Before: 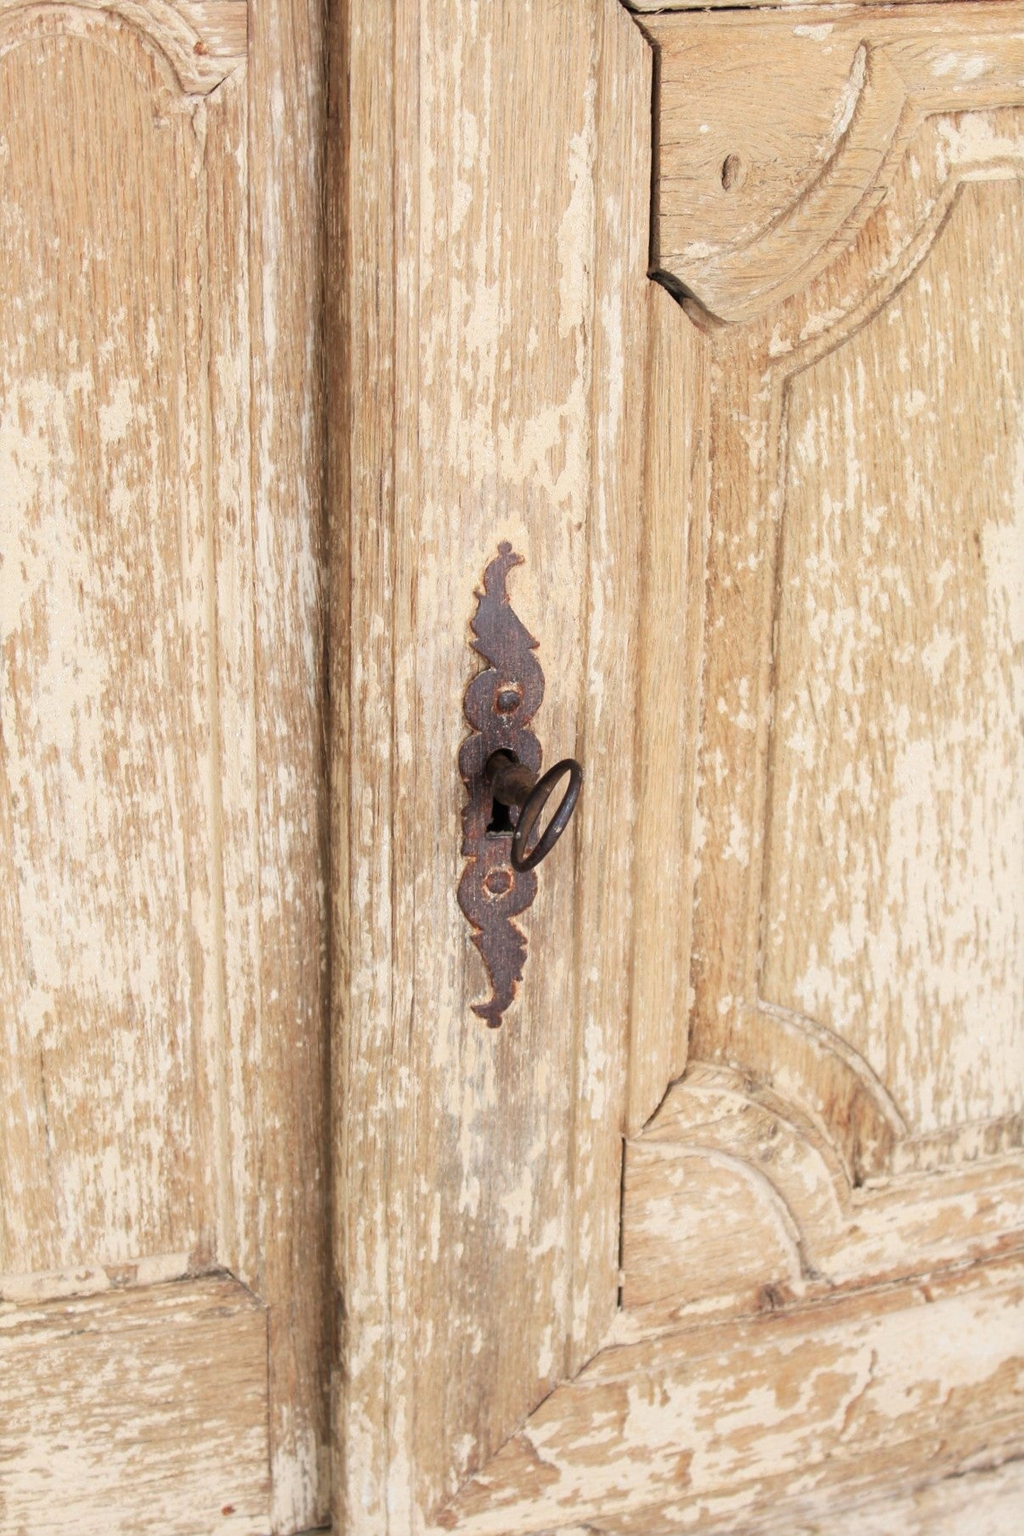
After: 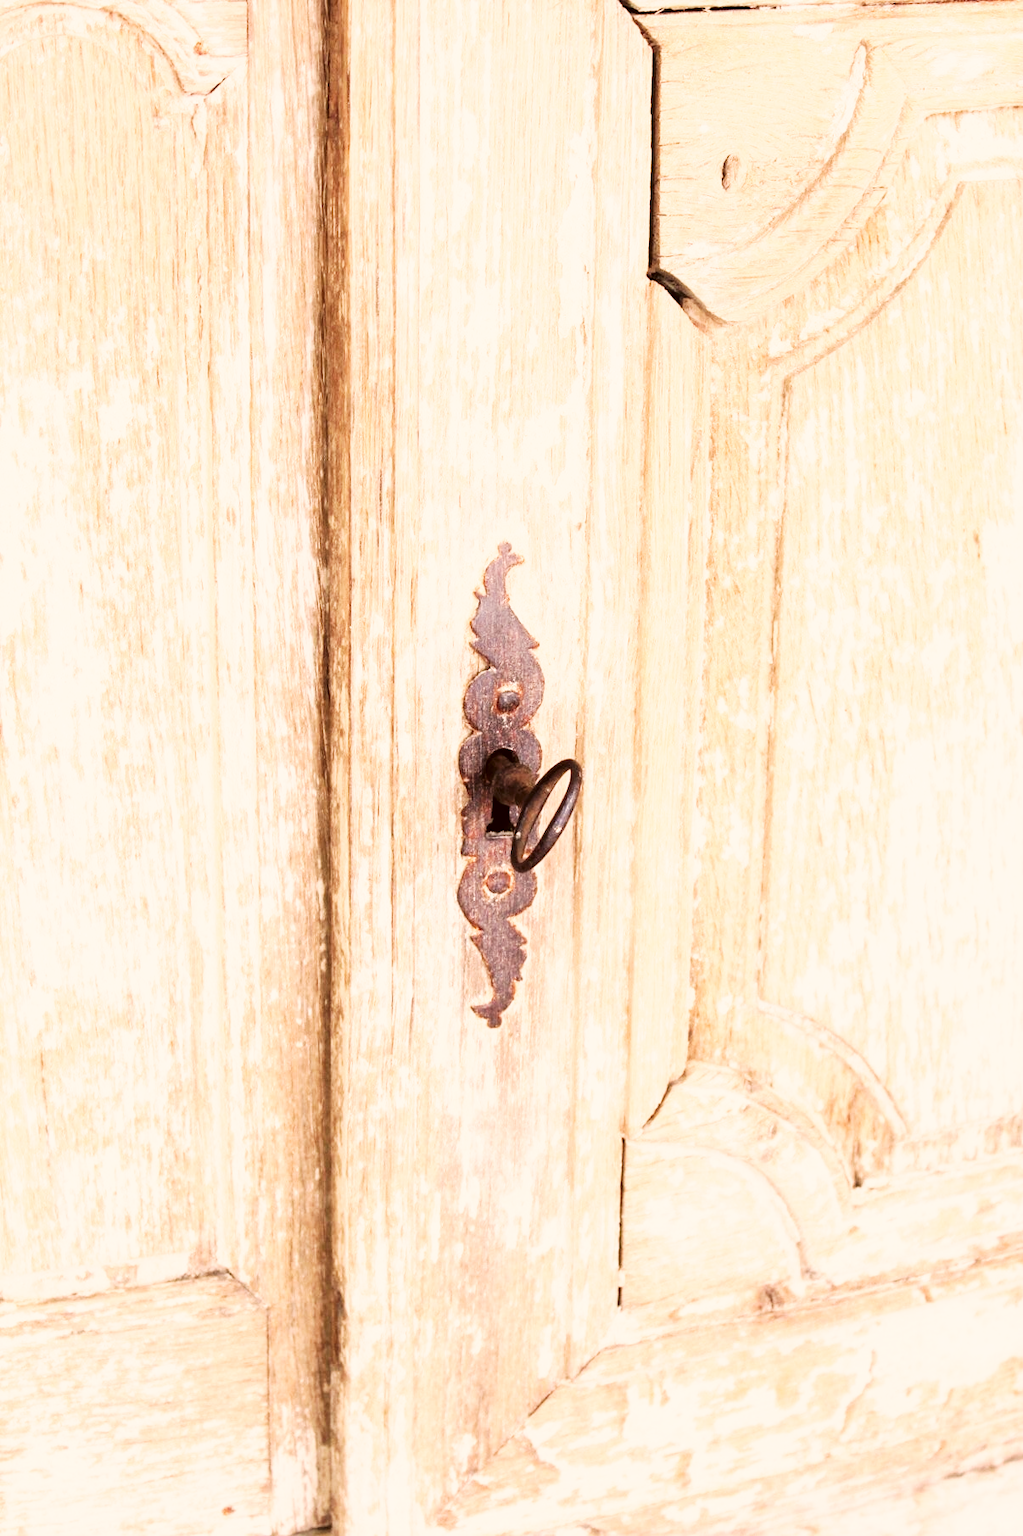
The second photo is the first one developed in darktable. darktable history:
base curve: curves: ch0 [(0, 0) (0.007, 0.004) (0.027, 0.03) (0.046, 0.07) (0.207, 0.54) (0.442, 0.872) (0.673, 0.972) (1, 1)], preserve colors none
color correction: highlights a* 10.21, highlights b* 9.79, shadows a* 8.61, shadows b* 7.88, saturation 0.8
